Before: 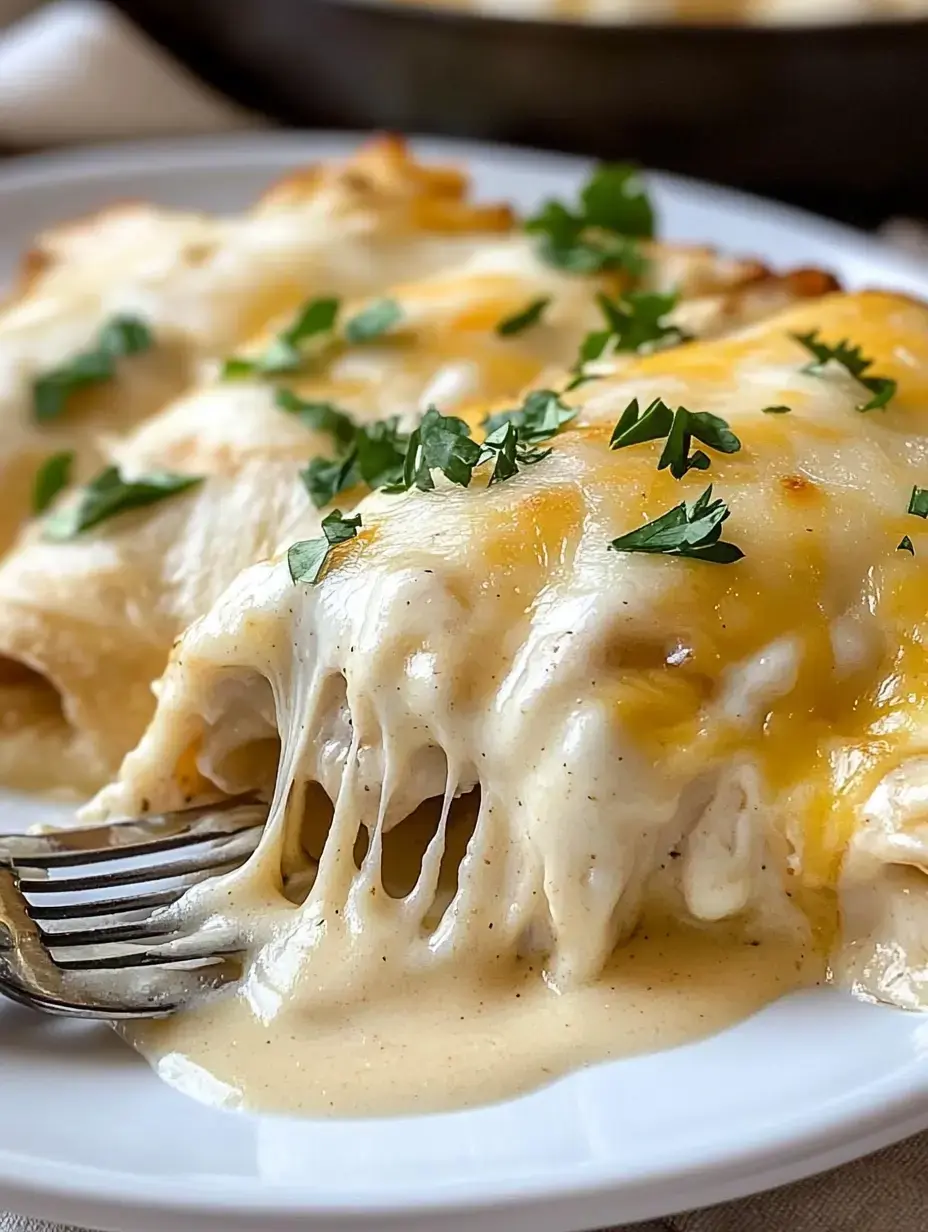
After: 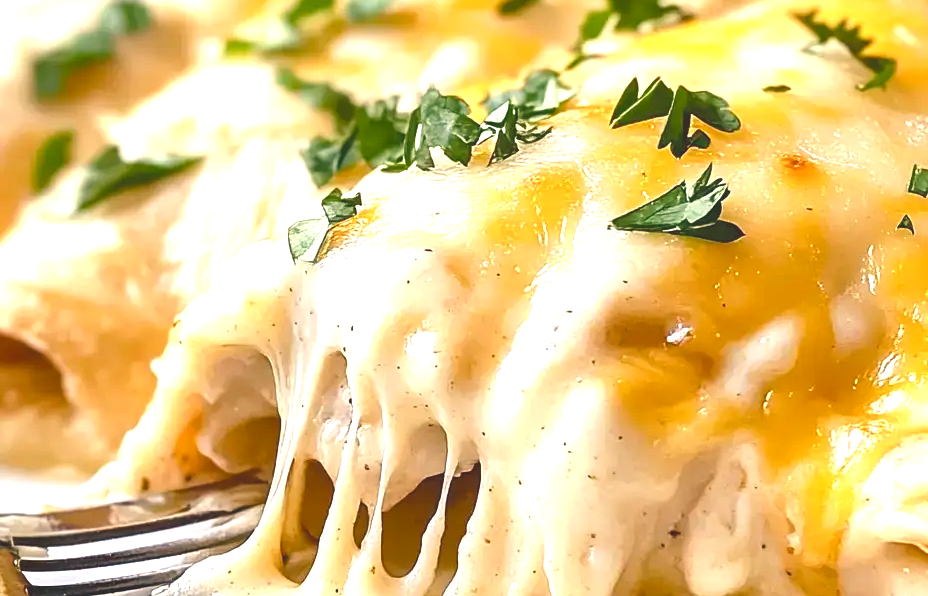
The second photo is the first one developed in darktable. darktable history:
crop and rotate: top 26.056%, bottom 25.543%
exposure: black level correction 0, exposure 1 EV, compensate exposure bias true, compensate highlight preservation false
color balance rgb: shadows lift › chroma 2%, shadows lift › hue 247.2°, power › chroma 0.3%, power › hue 25.2°, highlights gain › chroma 3%, highlights gain › hue 60°, global offset › luminance 2%, perceptual saturation grading › global saturation 20%, perceptual saturation grading › highlights -20%, perceptual saturation grading › shadows 30%
